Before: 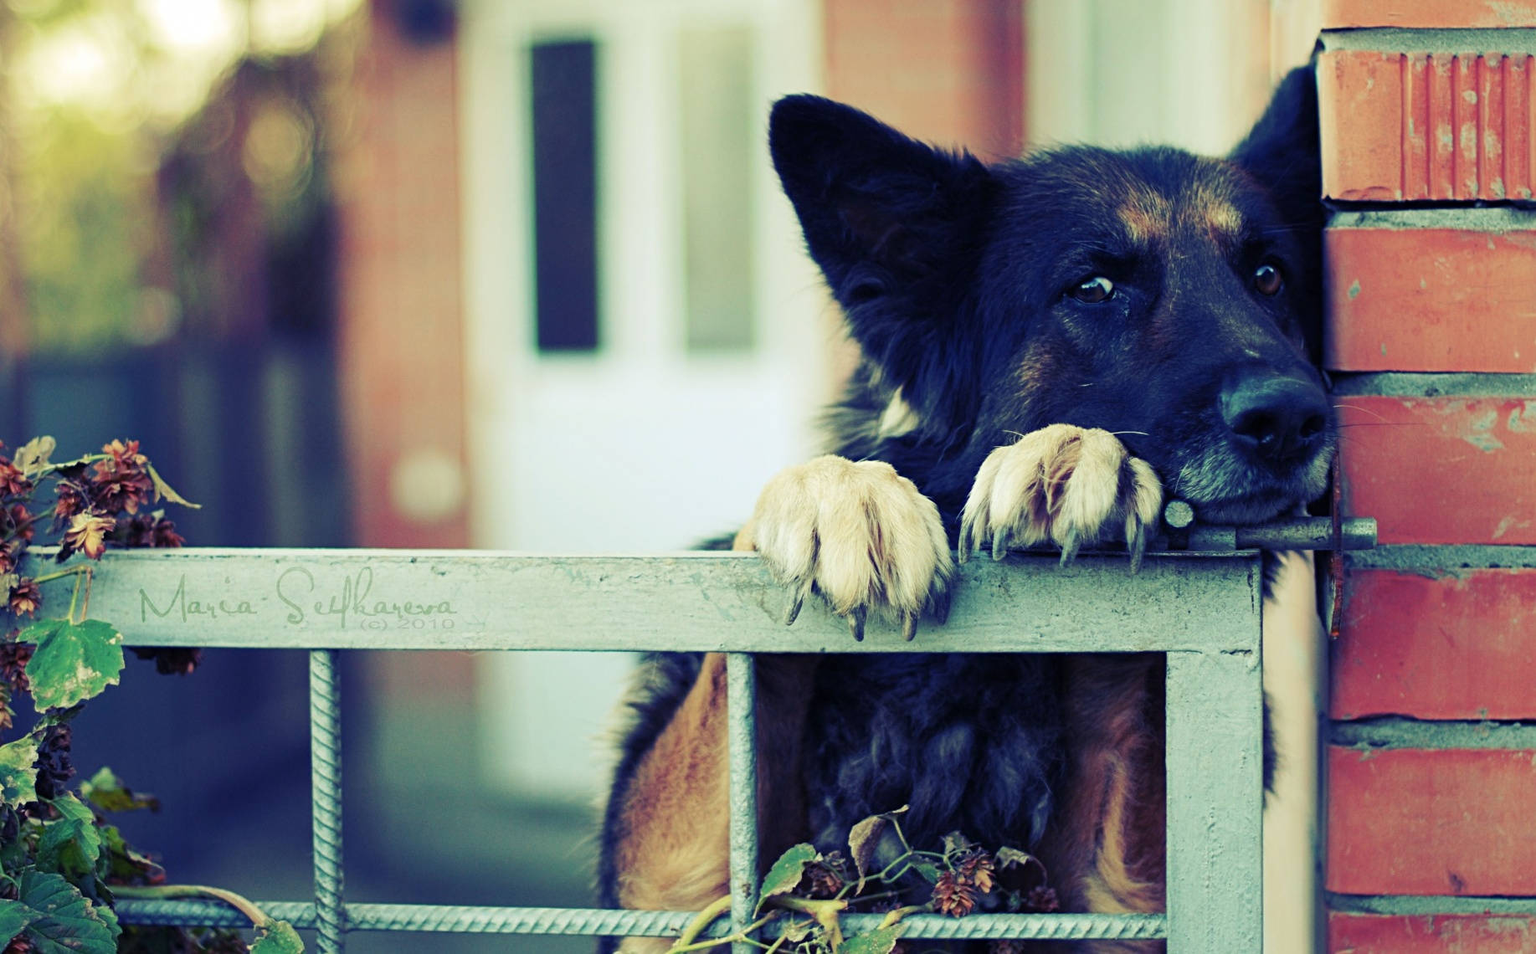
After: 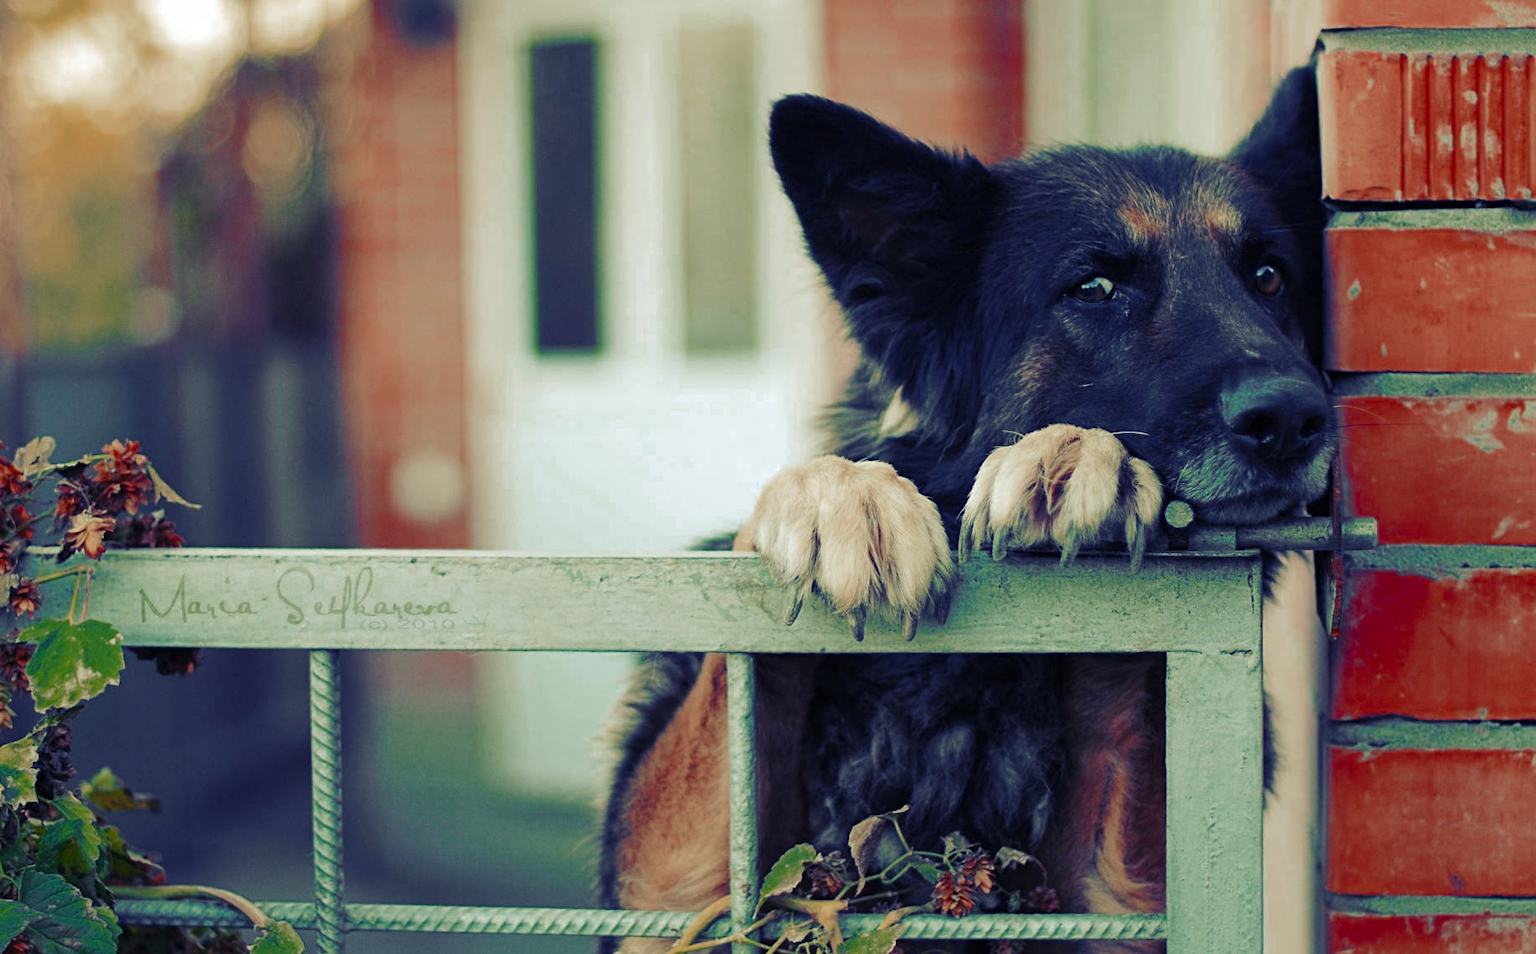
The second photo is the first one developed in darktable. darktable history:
color zones: curves: ch0 [(0, 0.299) (0.25, 0.383) (0.456, 0.352) (0.736, 0.571)]; ch1 [(0, 0.63) (0.151, 0.568) (0.254, 0.416) (0.47, 0.558) (0.732, 0.37) (0.909, 0.492)]; ch2 [(0.004, 0.604) (0.158, 0.443) (0.257, 0.403) (0.761, 0.468)], mix 26.92%
